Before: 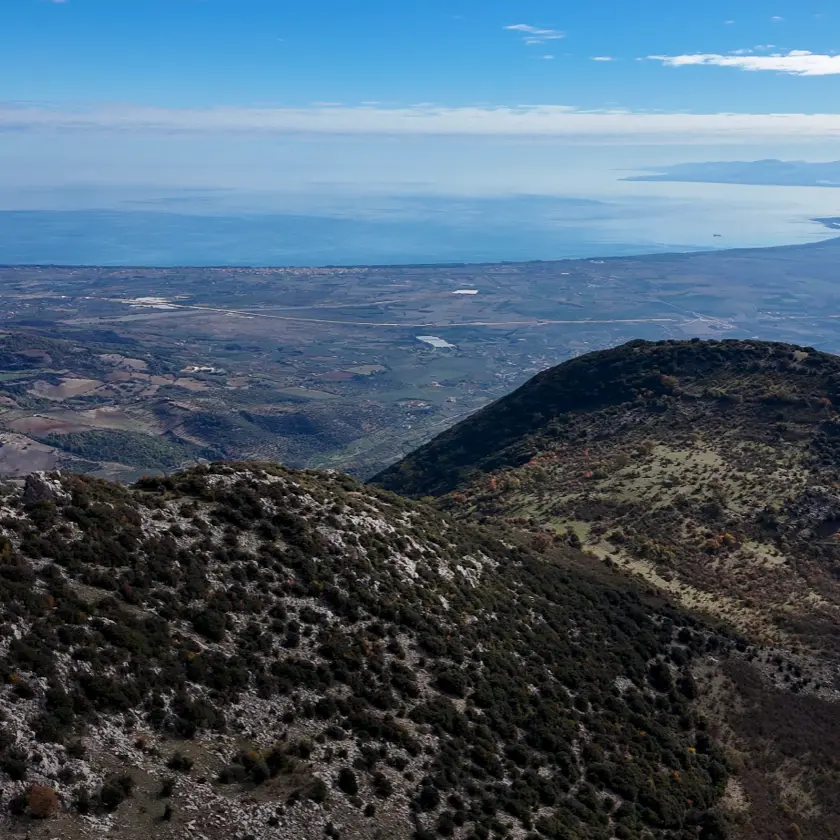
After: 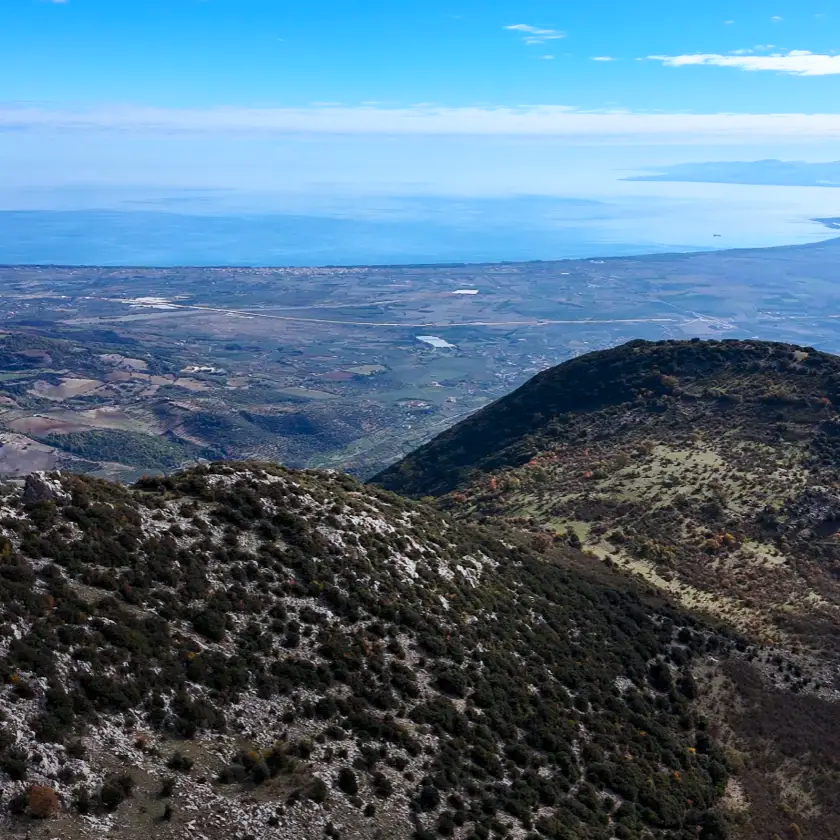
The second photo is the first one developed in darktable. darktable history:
white balance: red 0.982, blue 1.018
contrast brightness saturation: contrast 0.2, brightness 0.16, saturation 0.22
